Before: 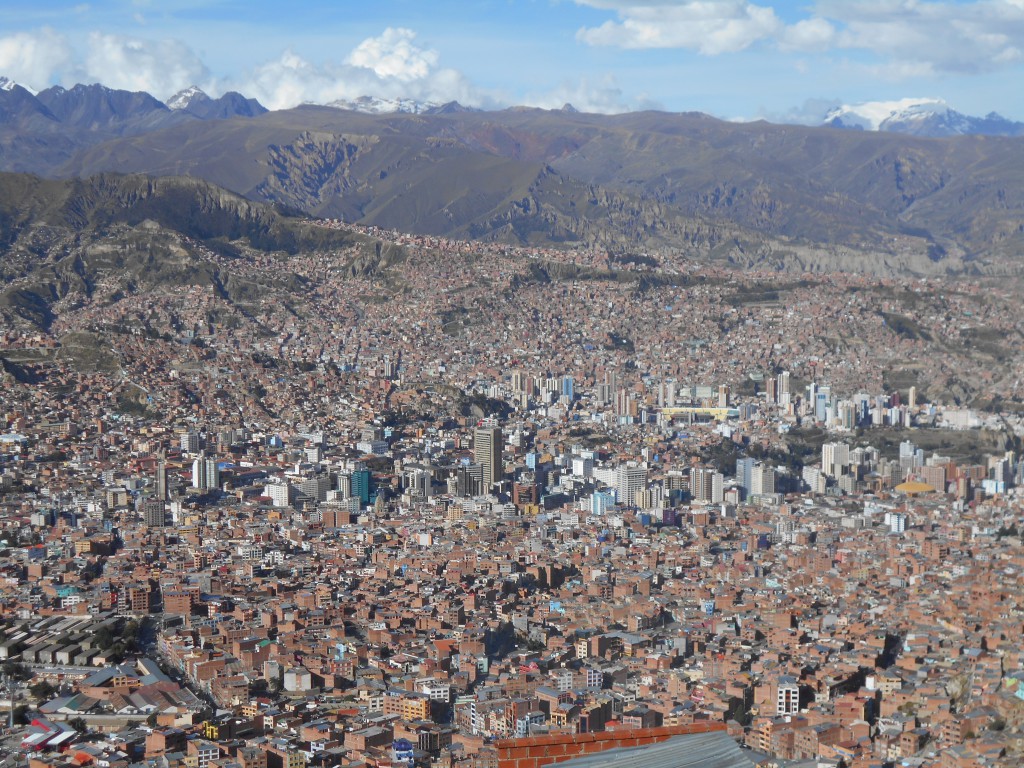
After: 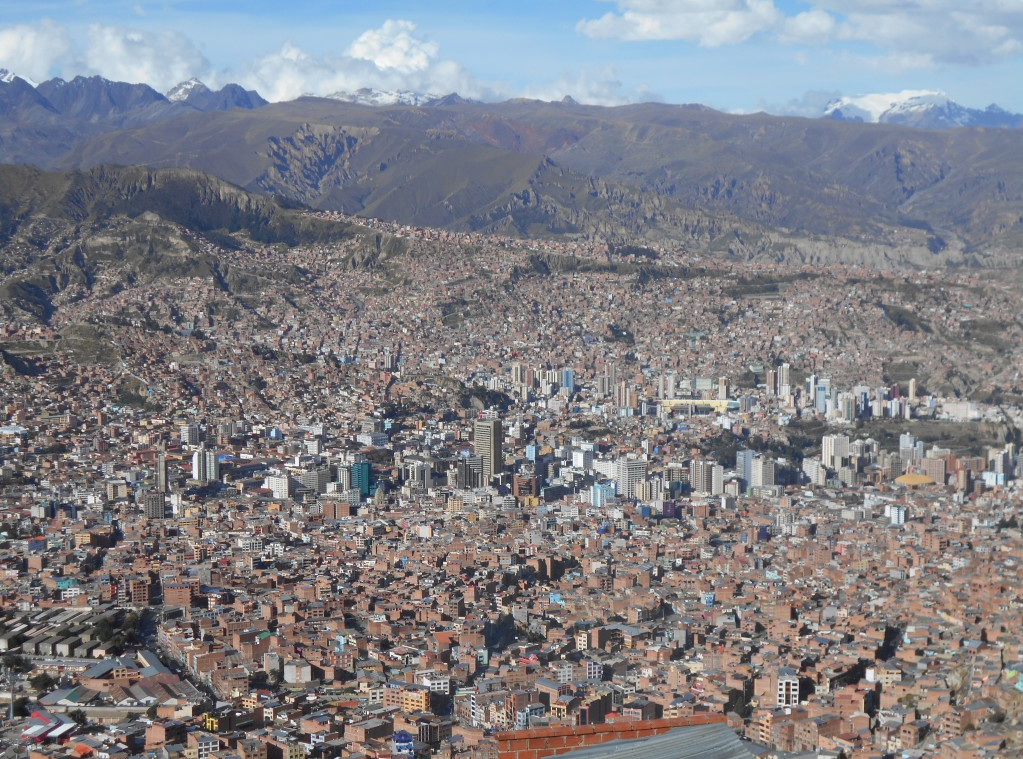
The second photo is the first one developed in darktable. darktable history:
crop: top 1.049%, right 0.001%
color zones: curves: ch0 [(0, 0.558) (0.143, 0.559) (0.286, 0.529) (0.429, 0.505) (0.571, 0.5) (0.714, 0.5) (0.857, 0.5) (1, 0.558)]; ch1 [(0, 0.469) (0.01, 0.469) (0.12, 0.446) (0.248, 0.469) (0.5, 0.5) (0.748, 0.5) (0.99, 0.469) (1, 0.469)]
